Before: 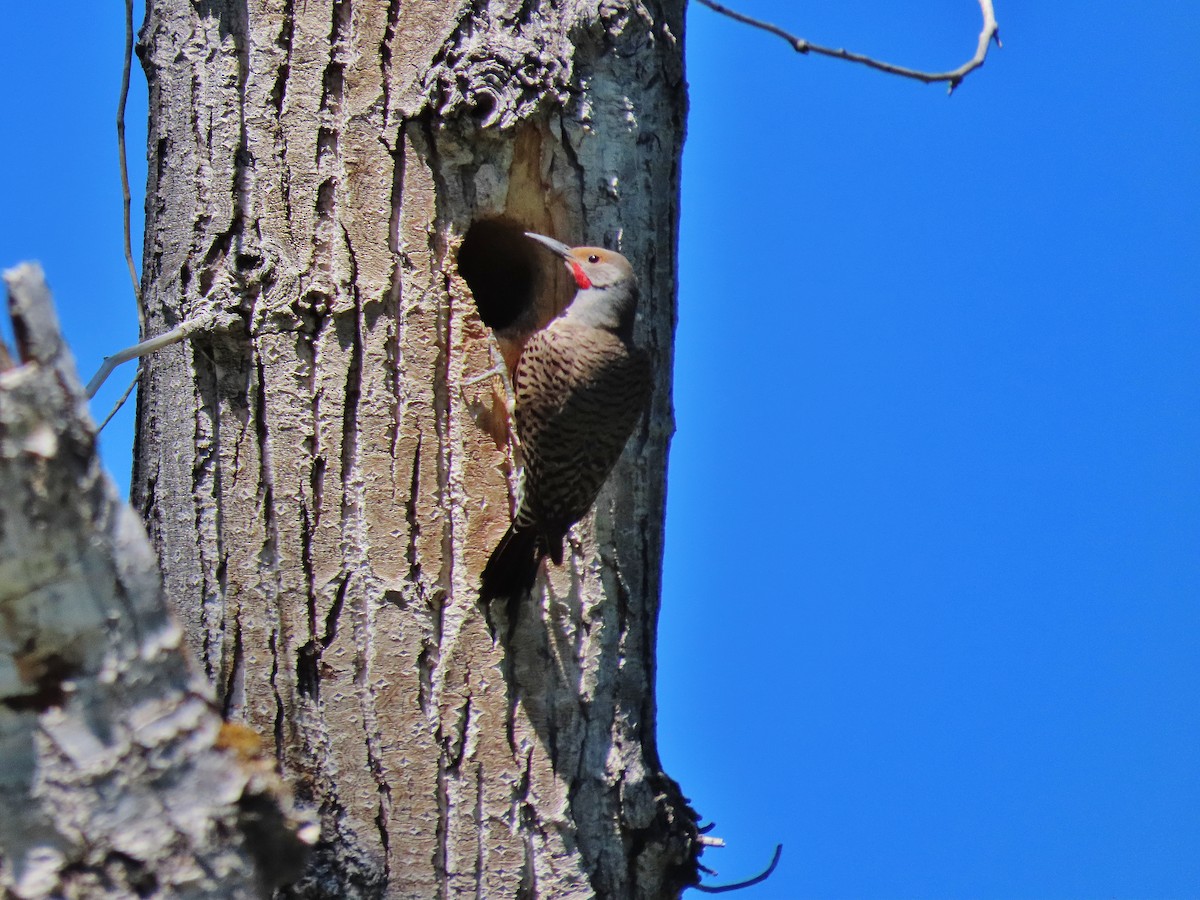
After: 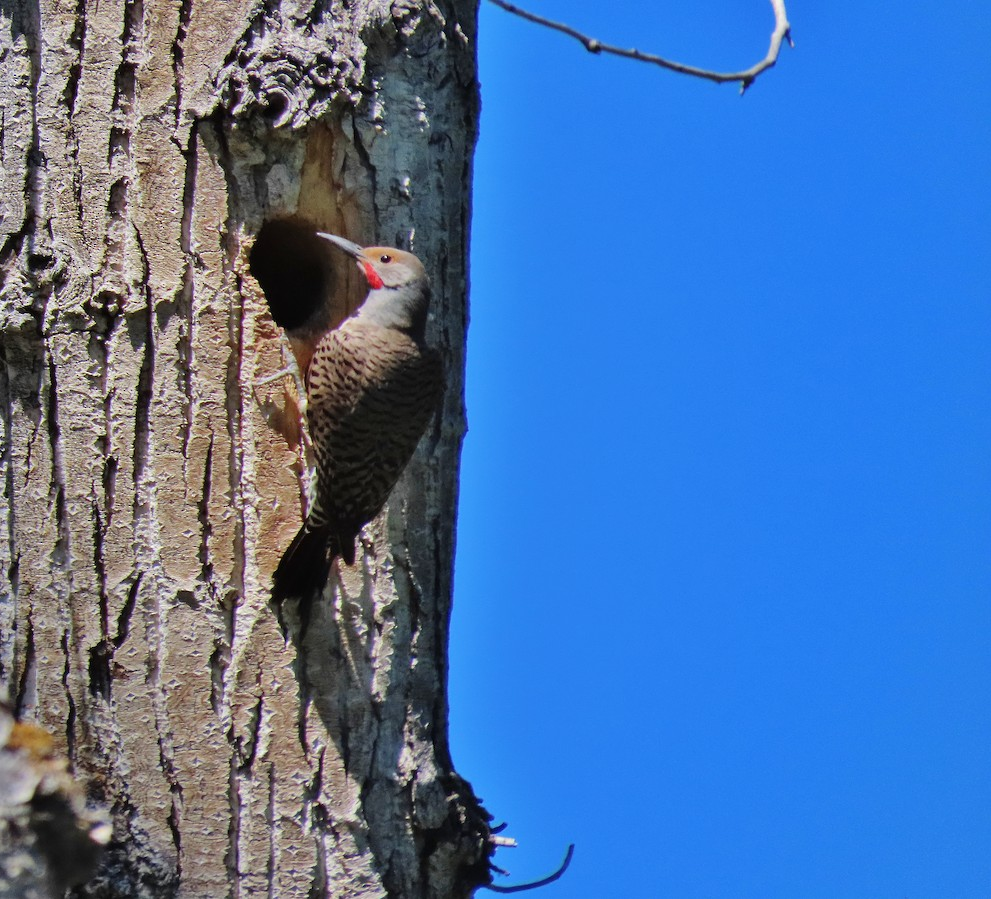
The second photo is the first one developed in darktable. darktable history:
crop: left 17.404%, bottom 0.041%
